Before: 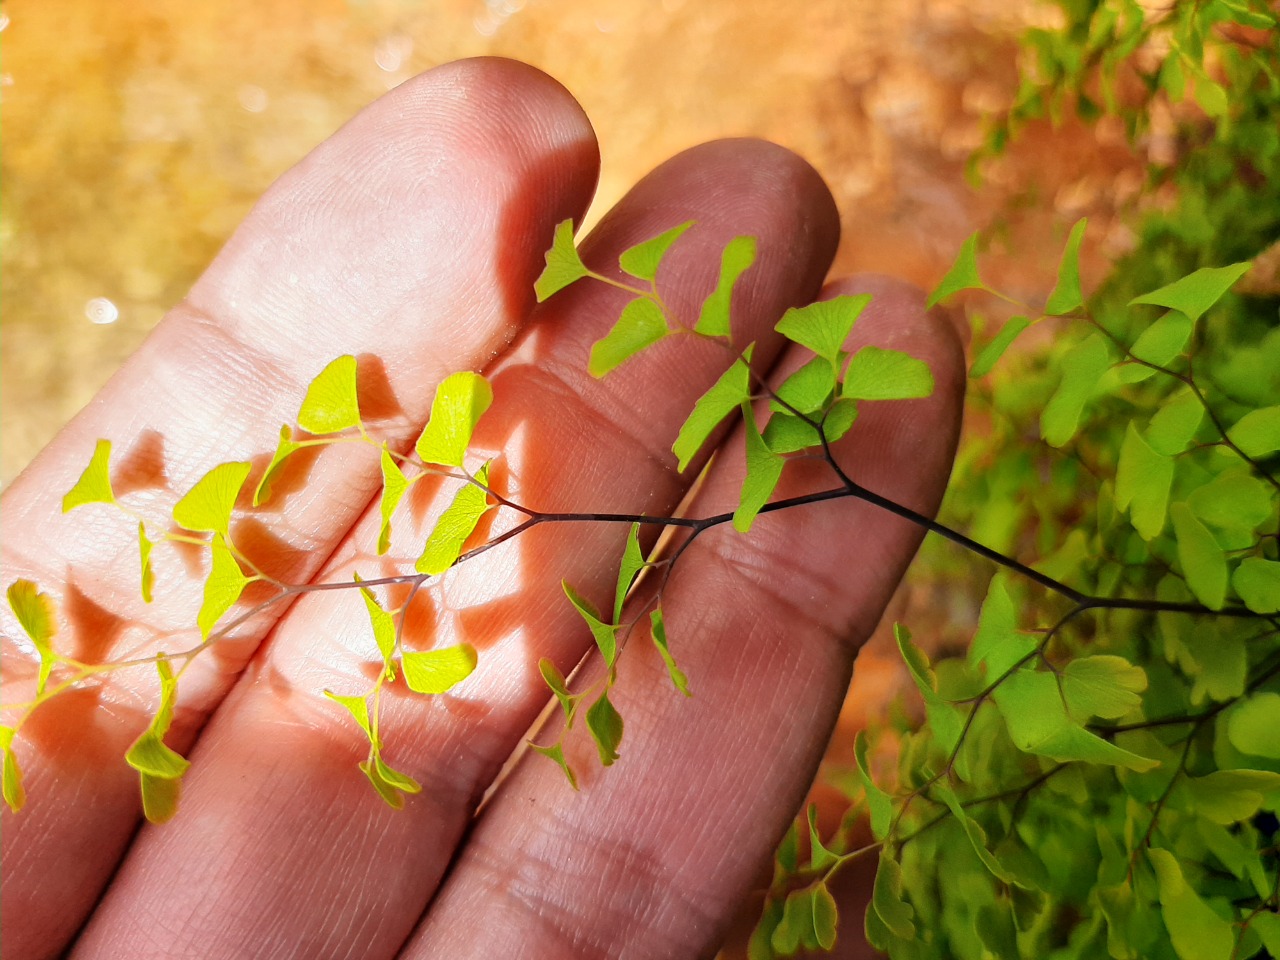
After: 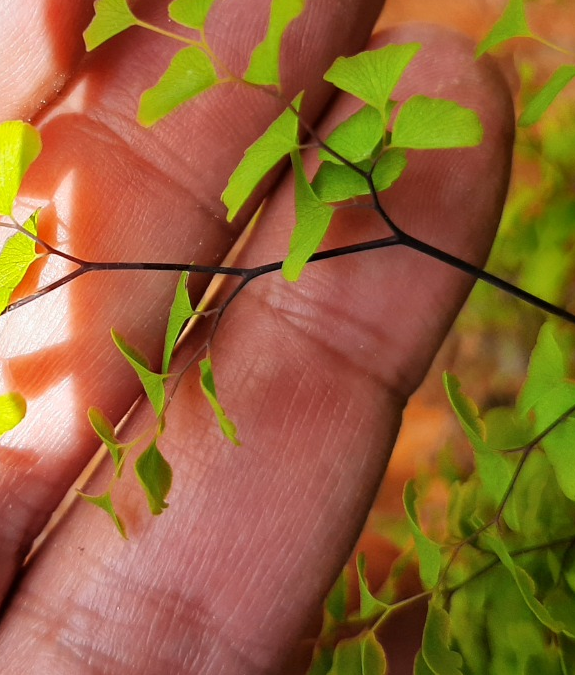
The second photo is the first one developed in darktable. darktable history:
crop: left 35.299%, top 26.237%, right 19.743%, bottom 3.418%
